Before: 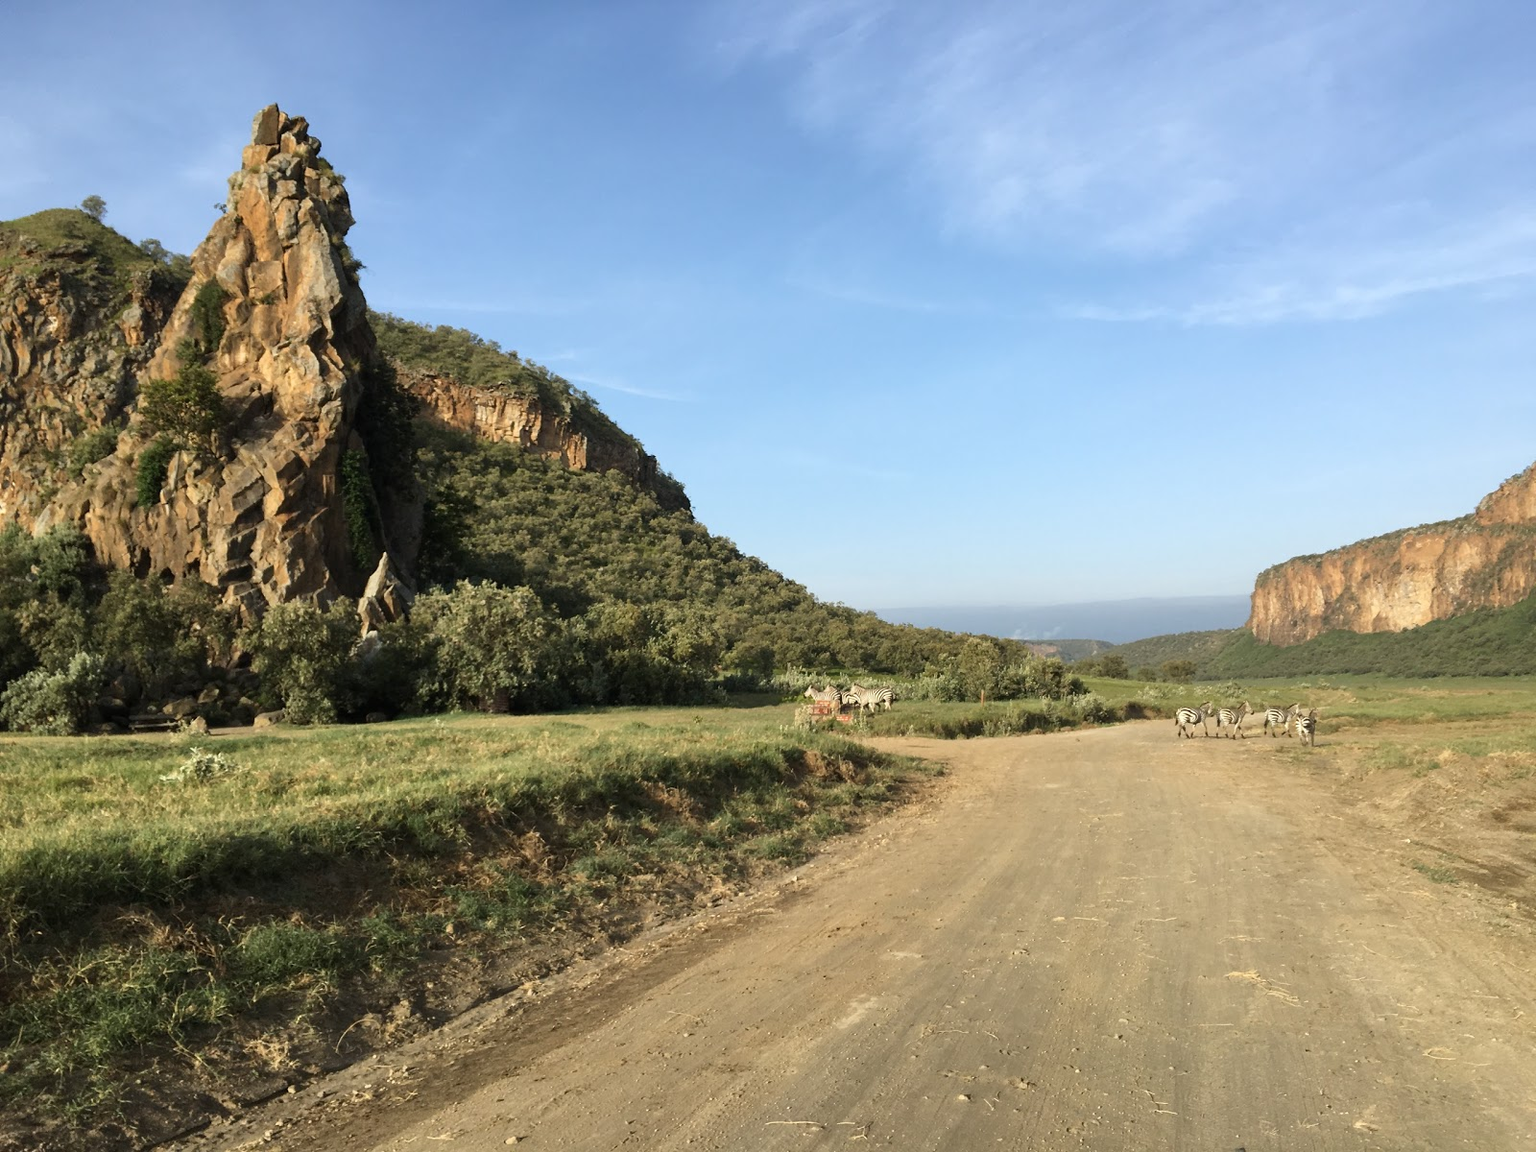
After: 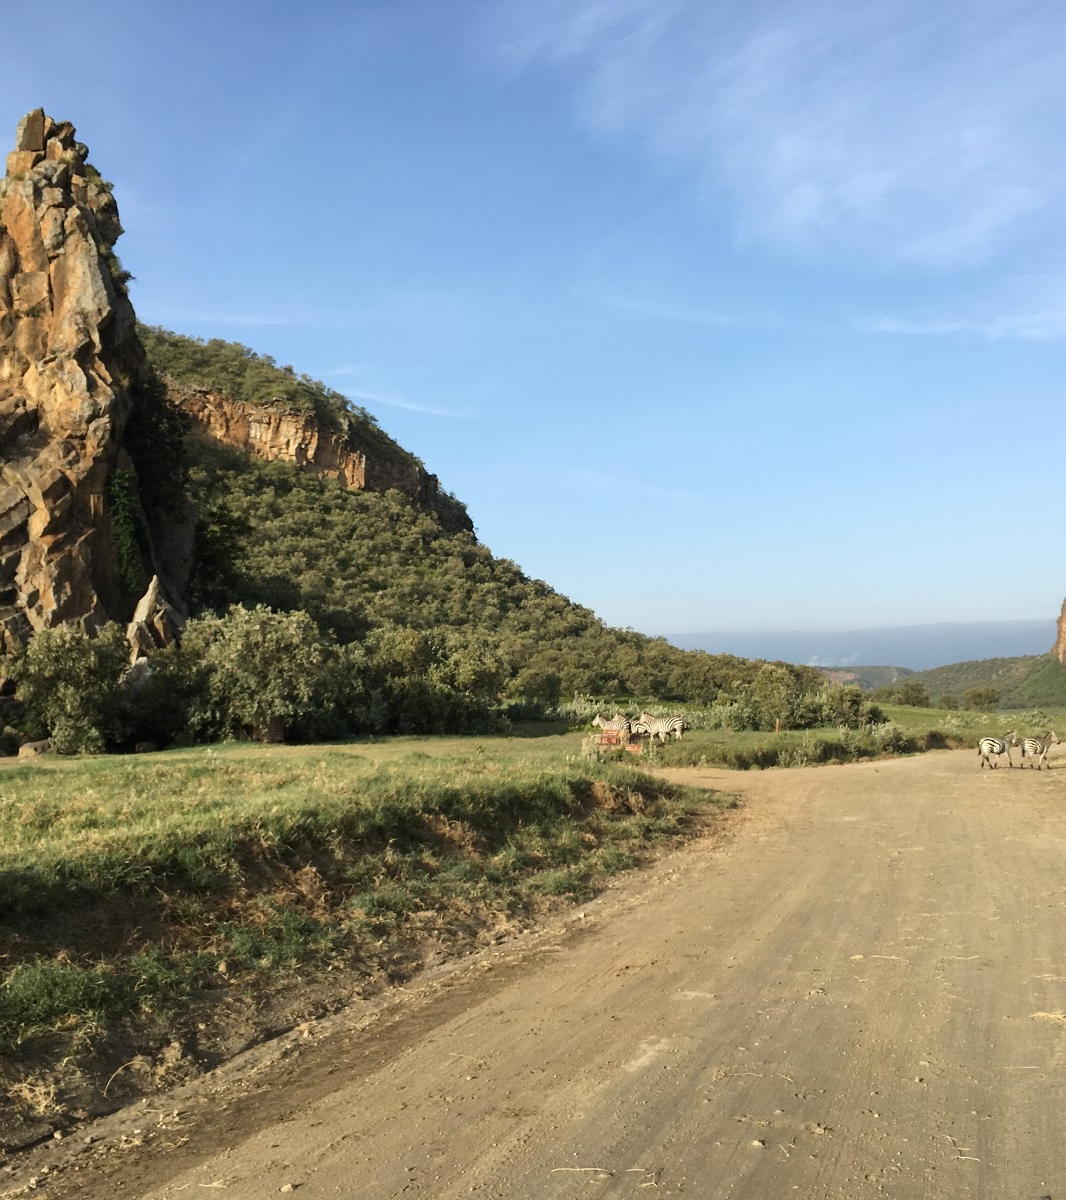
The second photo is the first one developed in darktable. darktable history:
crop: left 15.419%, right 17.914%
